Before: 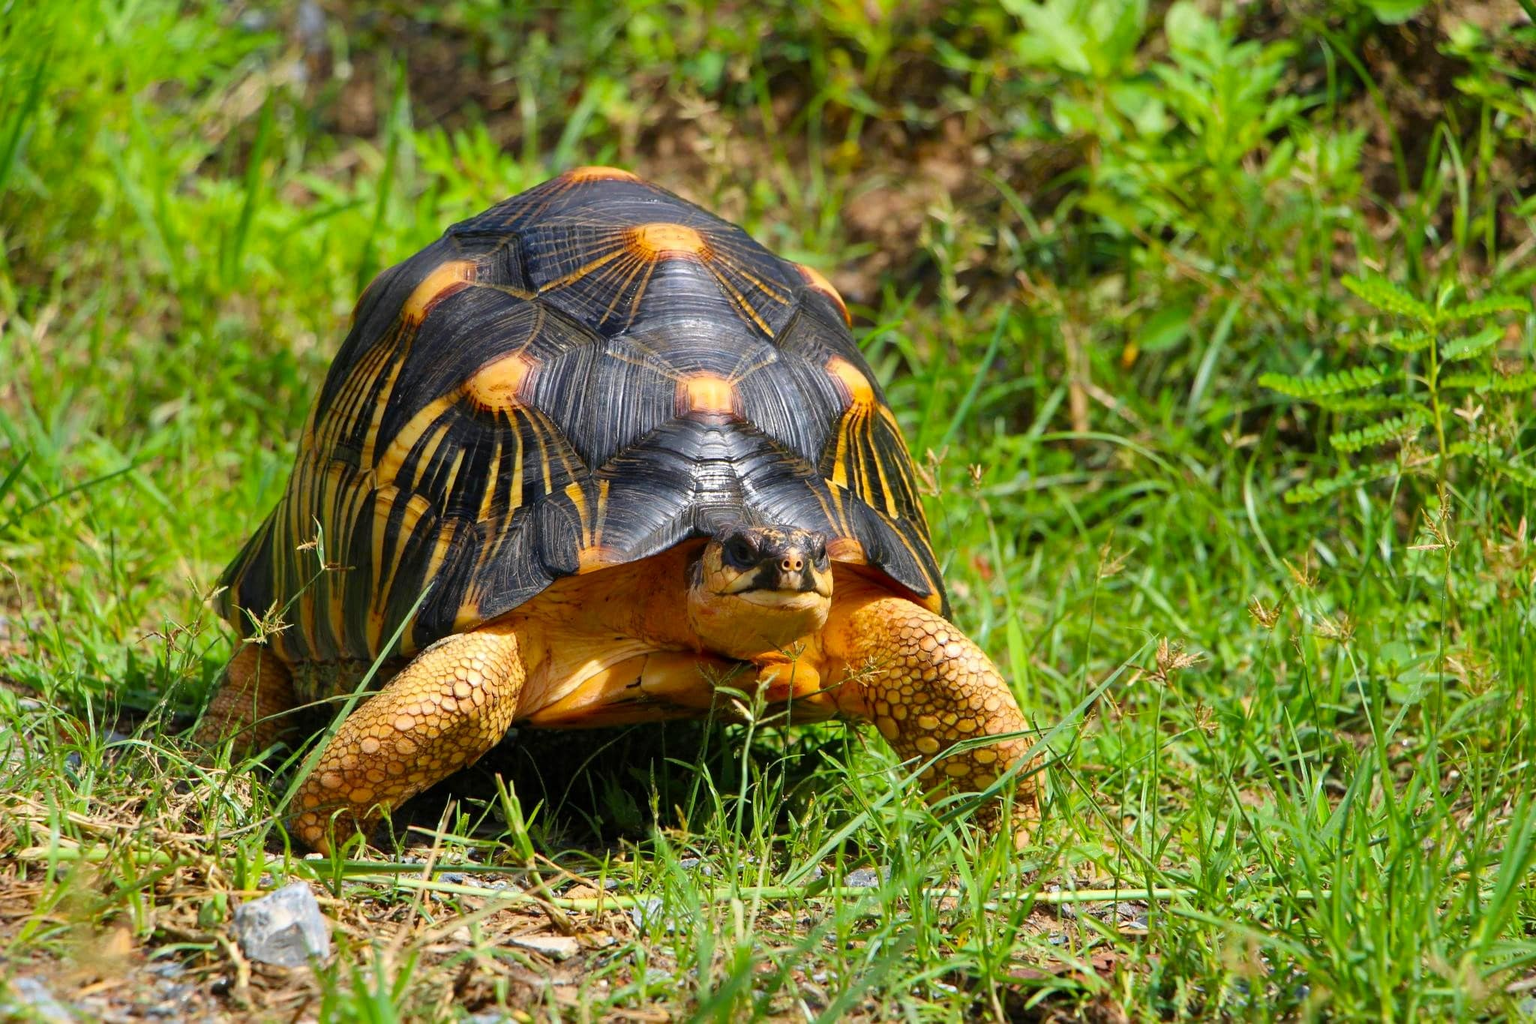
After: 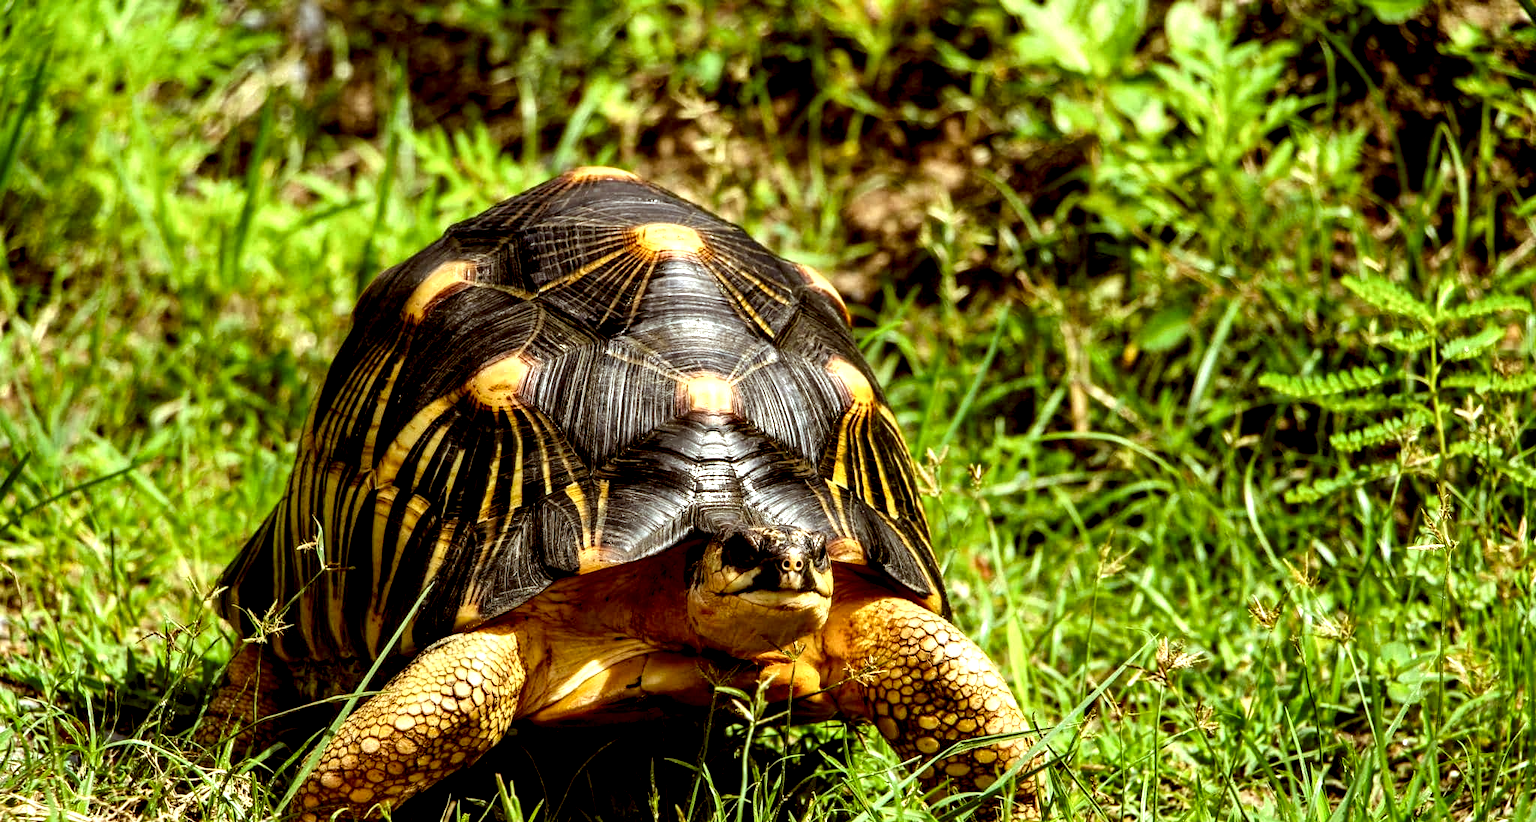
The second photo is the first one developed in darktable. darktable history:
local contrast: shadows 164%, detail 225%
color zones: curves: ch1 [(0, 0.469) (0.01, 0.469) (0.12, 0.446) (0.248, 0.469) (0.5, 0.5) (0.748, 0.5) (0.99, 0.469) (1, 0.469)]
color correction: highlights a* -5.31, highlights b* 9.8, shadows a* 9.93, shadows b* 24.22
crop: bottom 19.691%
